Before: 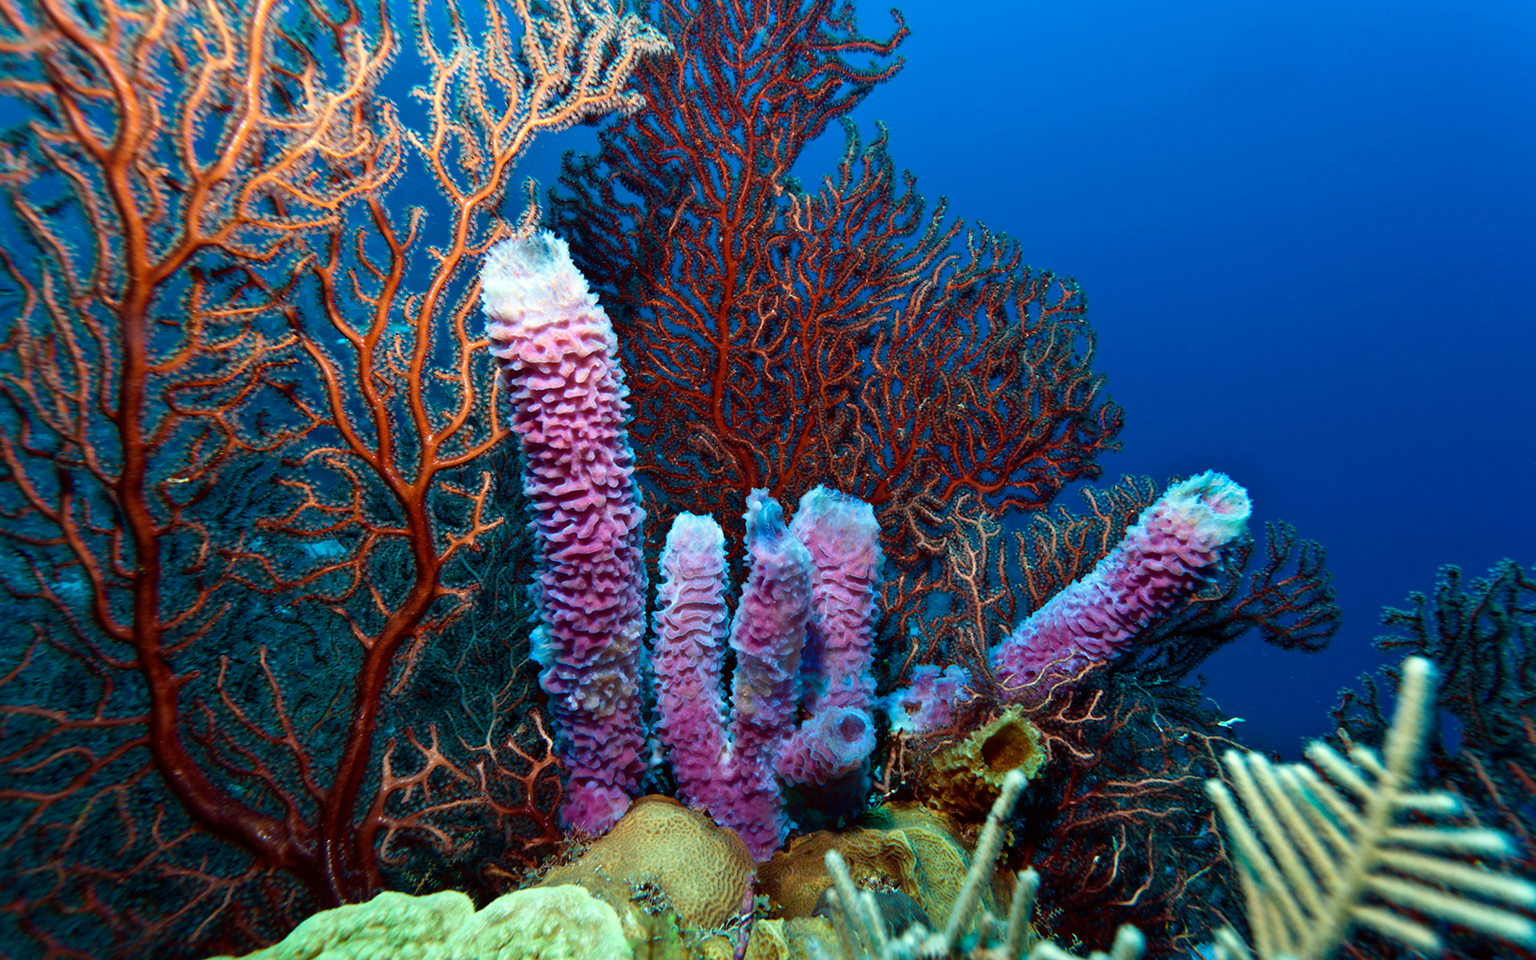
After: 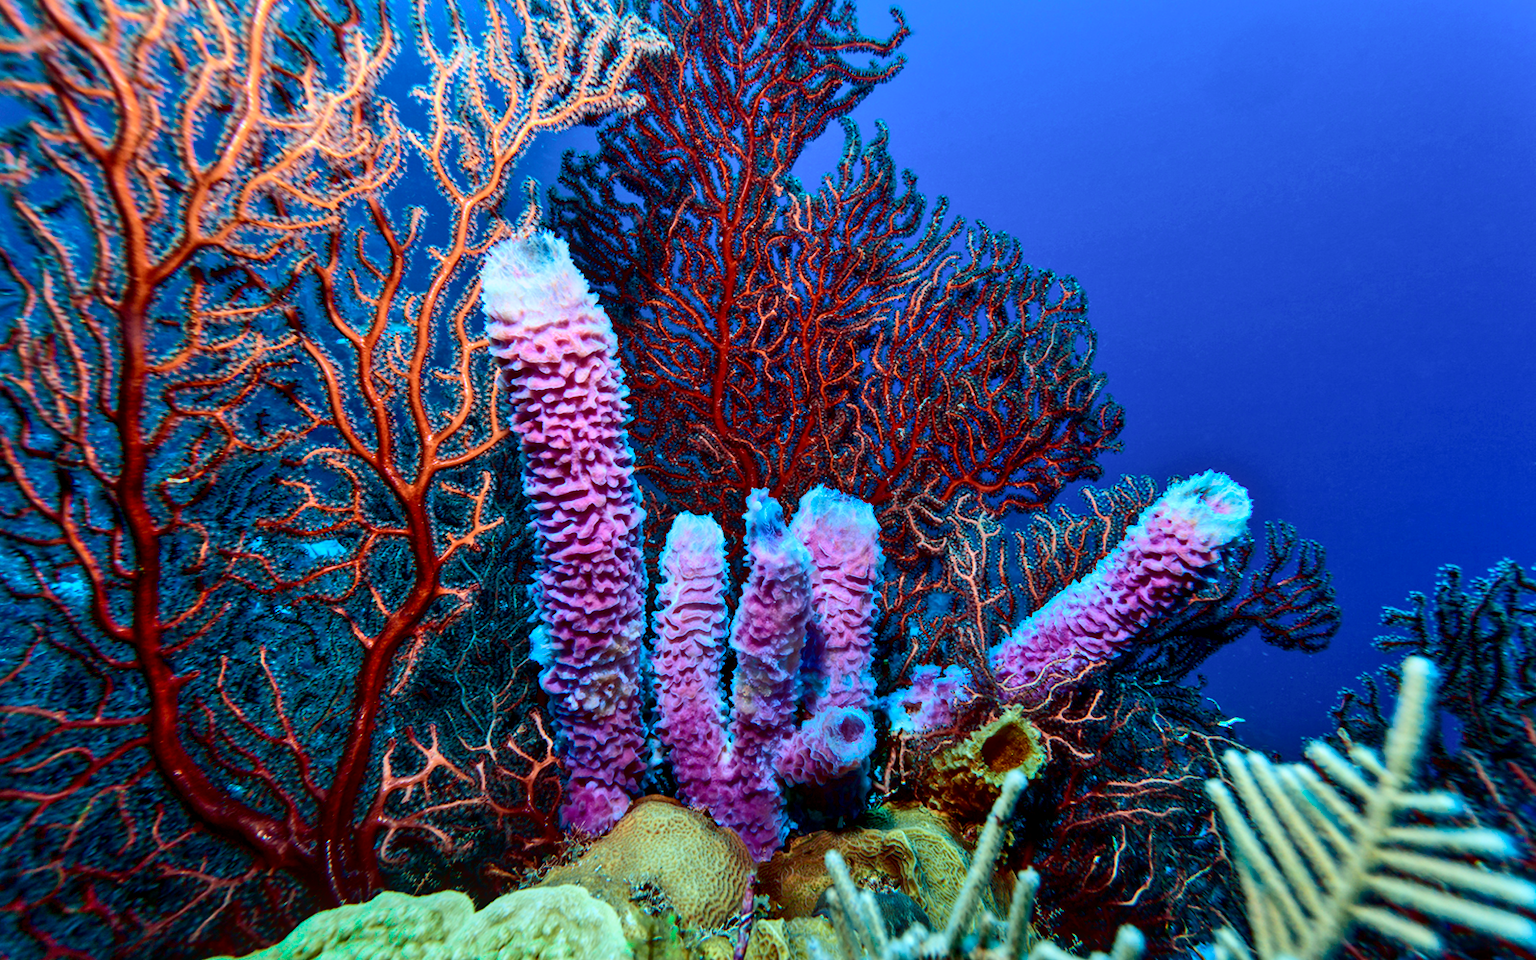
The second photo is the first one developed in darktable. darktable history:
white balance: red 0.967, blue 1.119, emerald 0.756
local contrast: on, module defaults
tone curve: curves: ch0 [(0, 0) (0.068, 0.031) (0.175, 0.132) (0.337, 0.304) (0.498, 0.511) (0.748, 0.762) (0.993, 0.954)]; ch1 [(0, 0) (0.294, 0.184) (0.359, 0.34) (0.362, 0.35) (0.43, 0.41) (0.469, 0.453) (0.495, 0.489) (0.54, 0.563) (0.612, 0.641) (1, 1)]; ch2 [(0, 0) (0.431, 0.419) (0.495, 0.502) (0.524, 0.534) (0.557, 0.56) (0.634, 0.654) (0.728, 0.722) (1, 1)], color space Lab, independent channels, preserve colors none
shadows and highlights: low approximation 0.01, soften with gaussian
